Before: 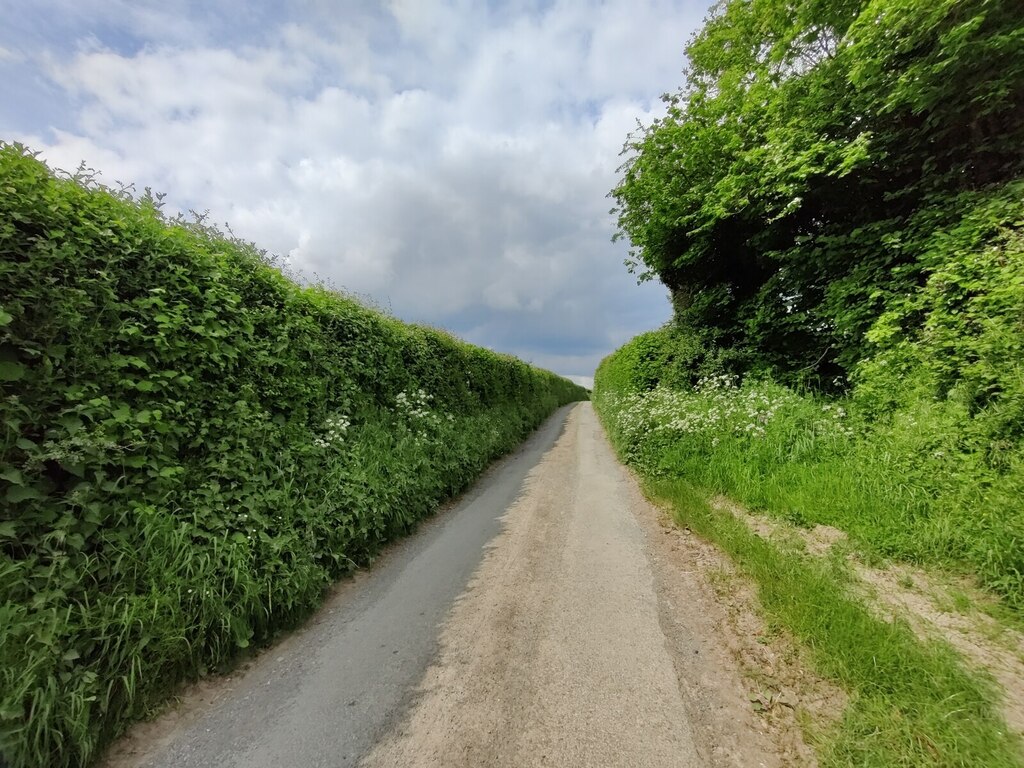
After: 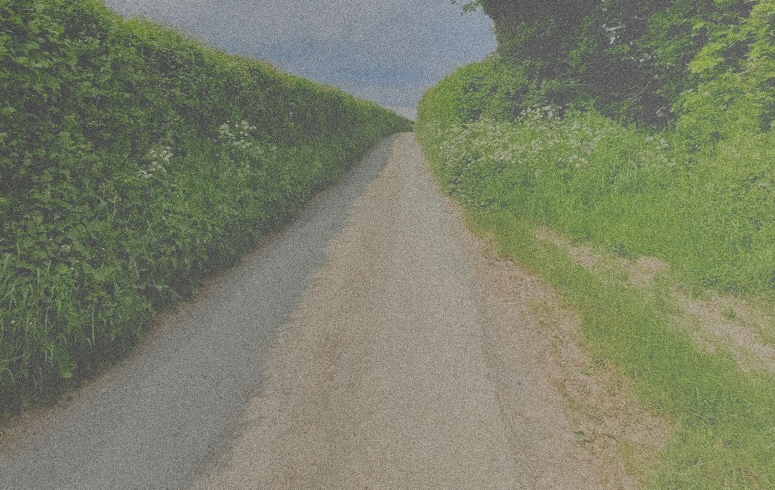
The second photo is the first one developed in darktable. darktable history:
exposure: exposure -2.002 EV, compensate highlight preservation false
bloom: size 70%, threshold 25%, strength 70%
grain: coarseness 0.09 ISO, strength 40%
crop and rotate: left 17.299%, top 35.115%, right 7.015%, bottom 1.024%
